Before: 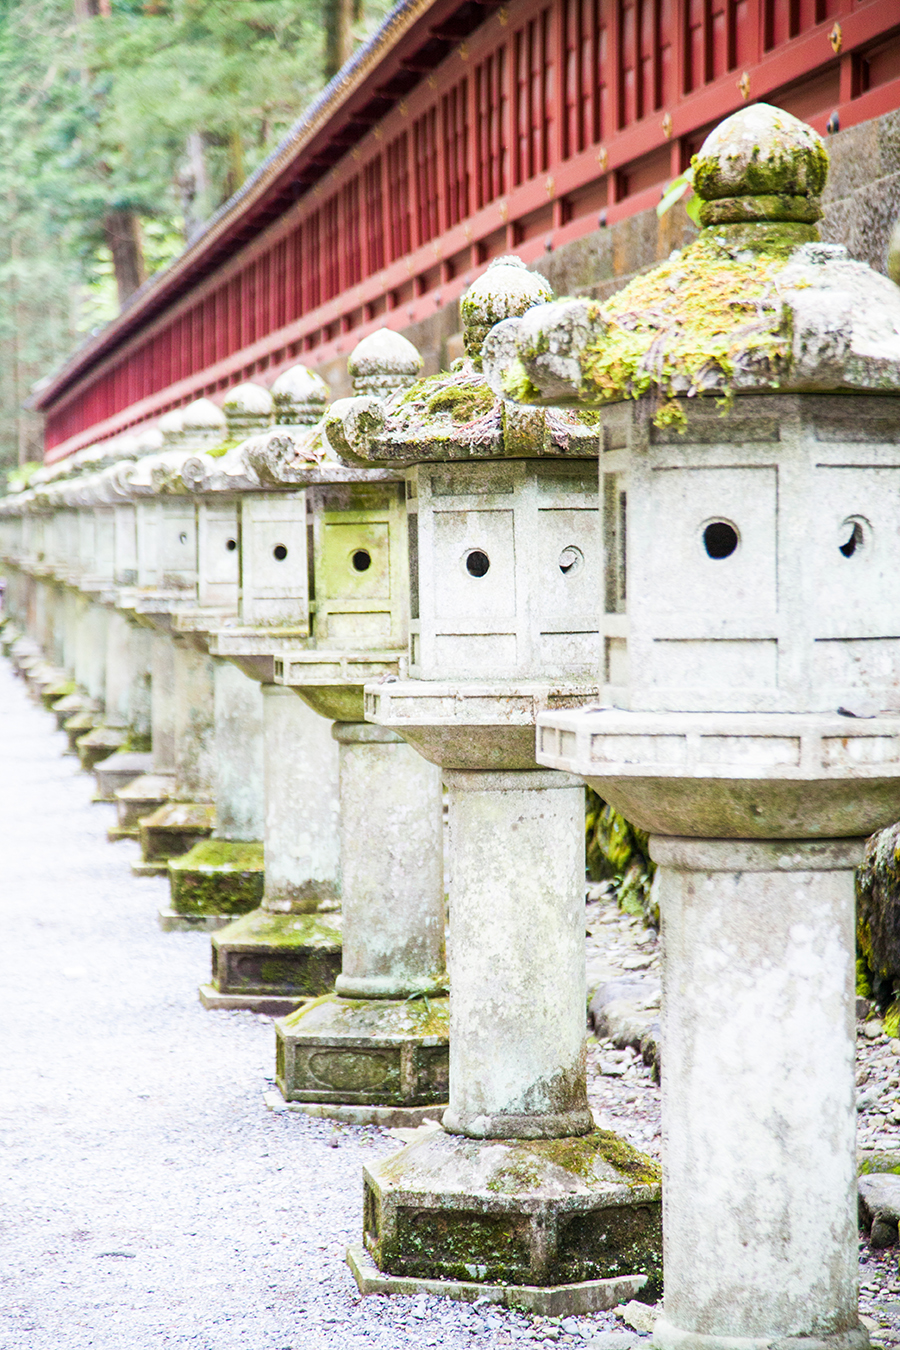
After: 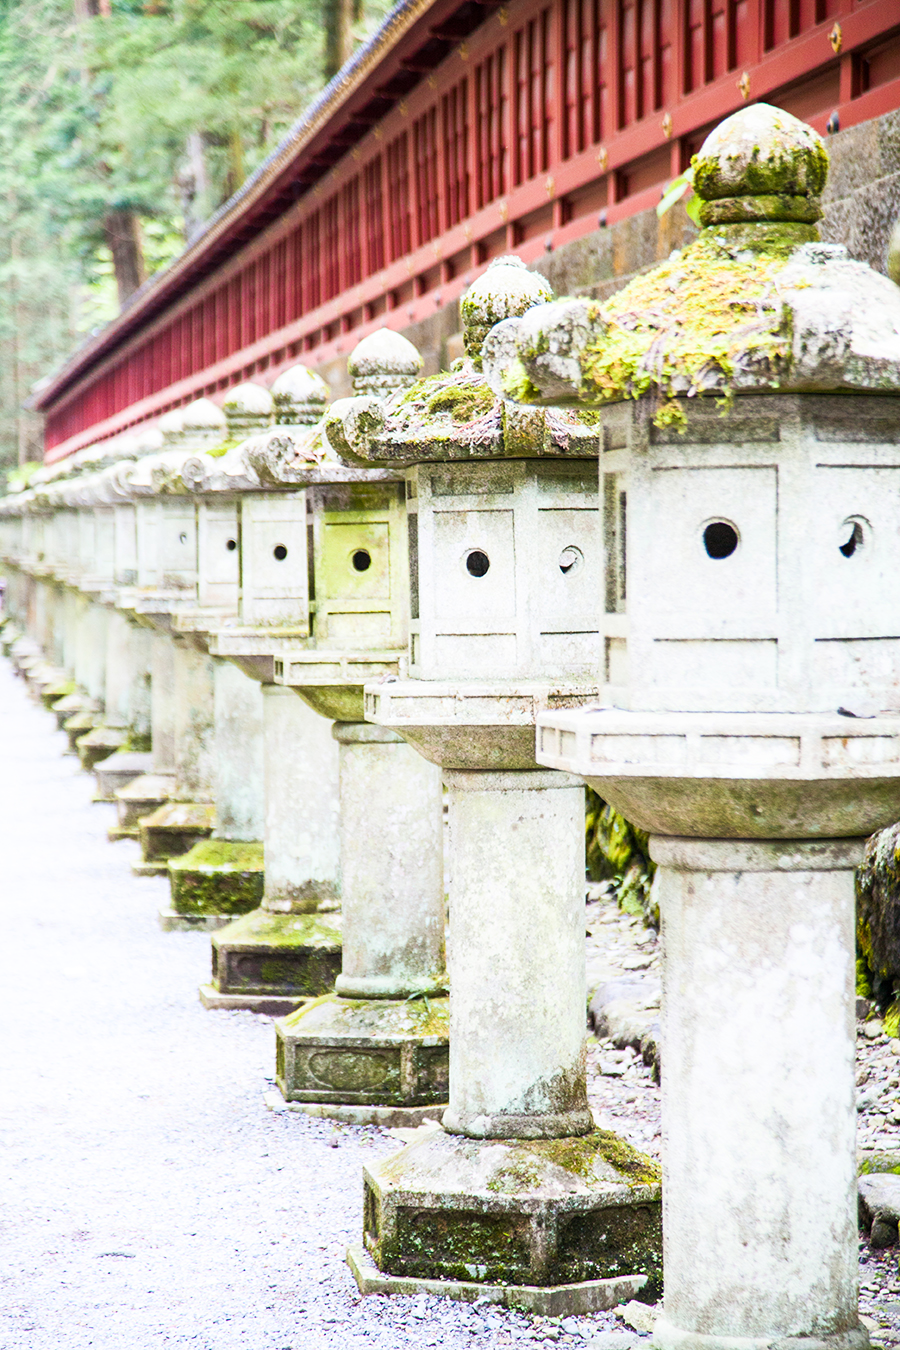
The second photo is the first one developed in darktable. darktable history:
shadows and highlights: shadows 0.096, highlights 40.87
